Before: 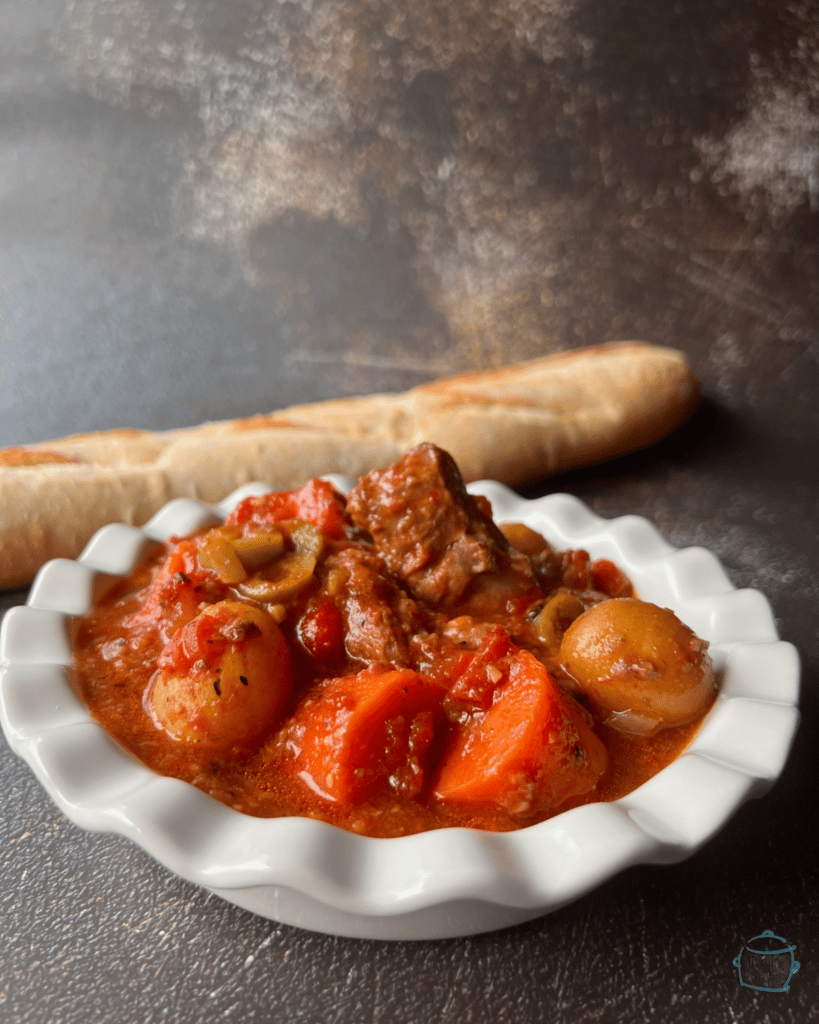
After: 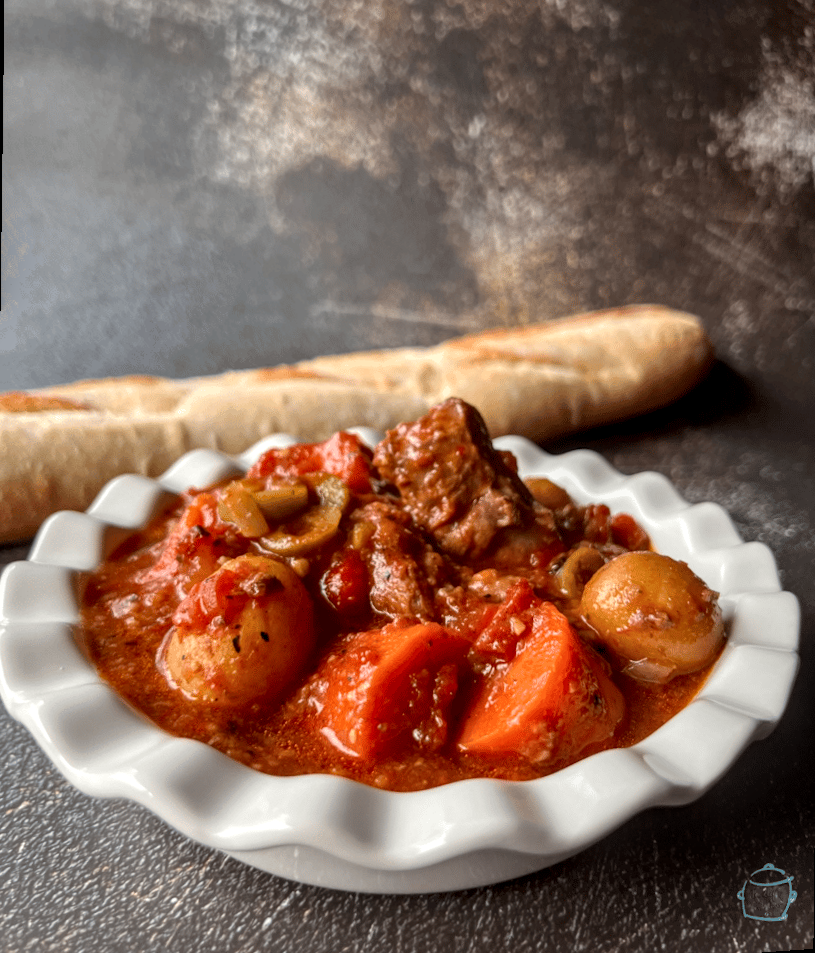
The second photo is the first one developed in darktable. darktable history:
local contrast: highlights 25%, detail 150%
shadows and highlights: radius 125.46, shadows 30.51, highlights -30.51, low approximation 0.01, soften with gaussian
rotate and perspective: rotation 0.679°, lens shift (horizontal) 0.136, crop left 0.009, crop right 0.991, crop top 0.078, crop bottom 0.95
